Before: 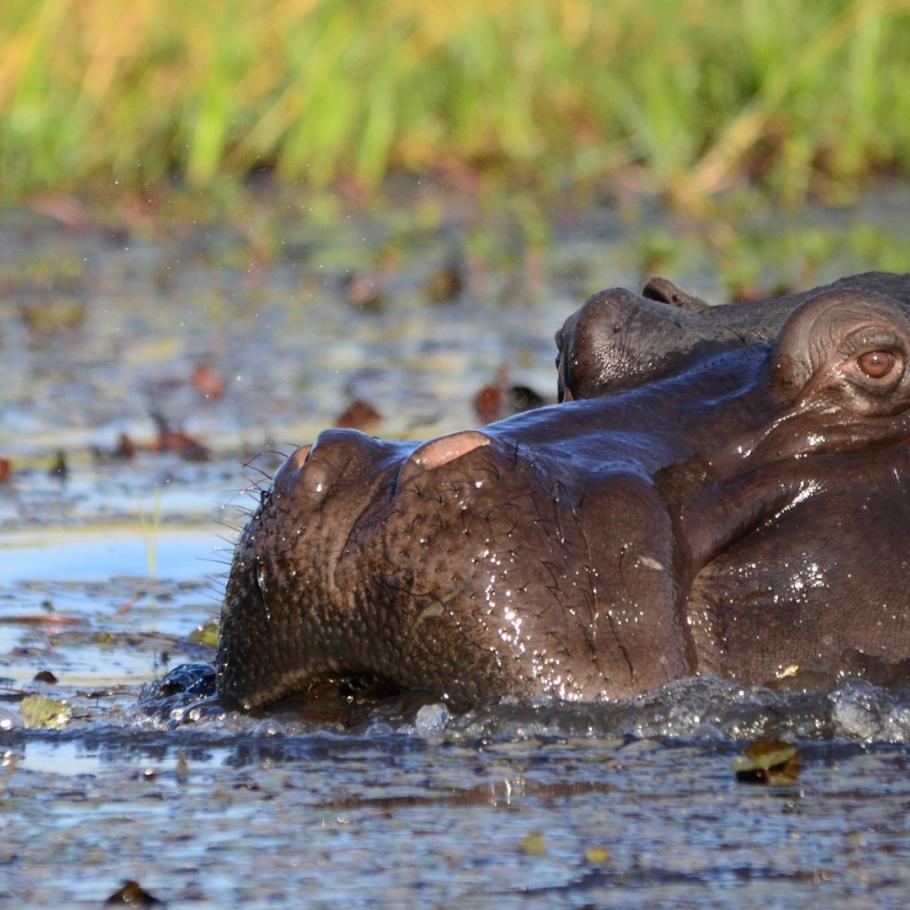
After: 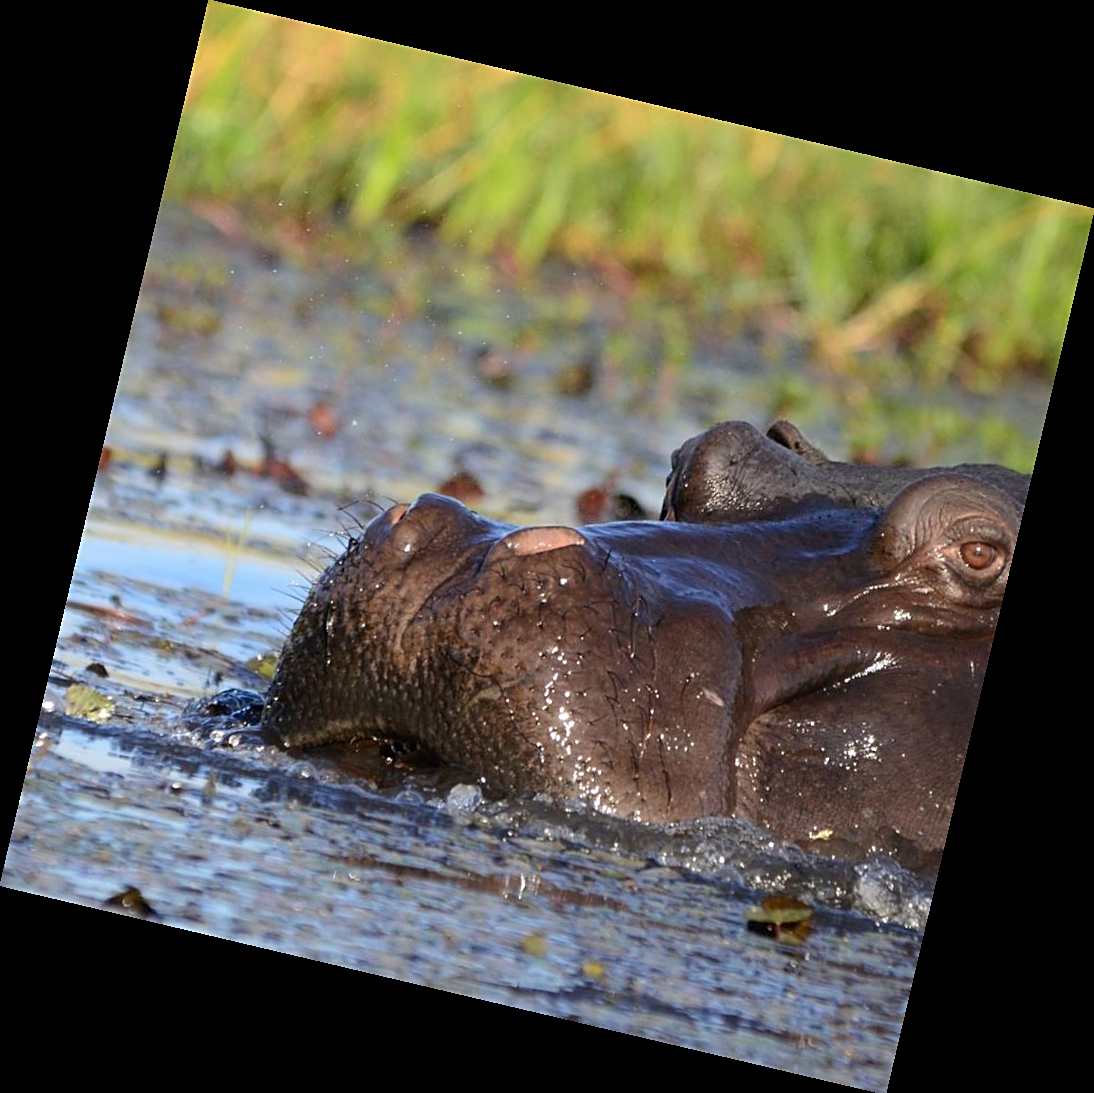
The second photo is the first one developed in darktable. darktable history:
crop: bottom 0.071%
rotate and perspective: rotation 13.27°, automatic cropping off
sharpen: on, module defaults
